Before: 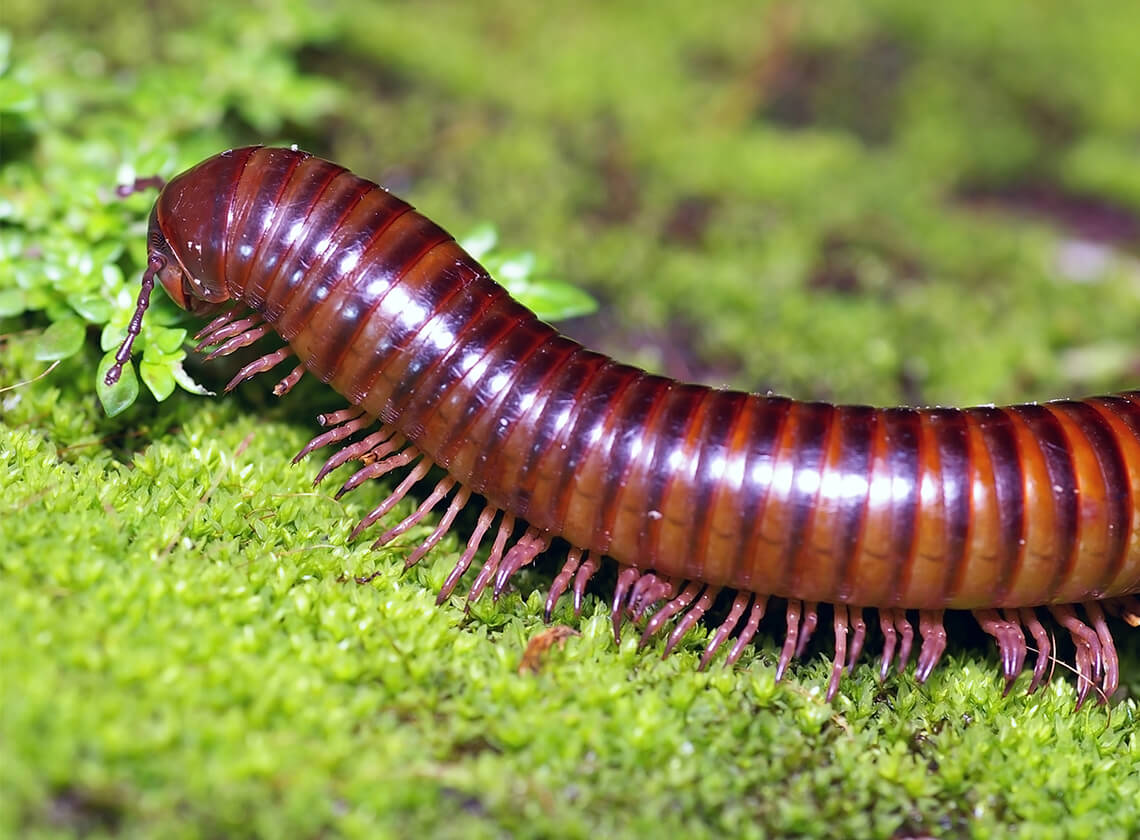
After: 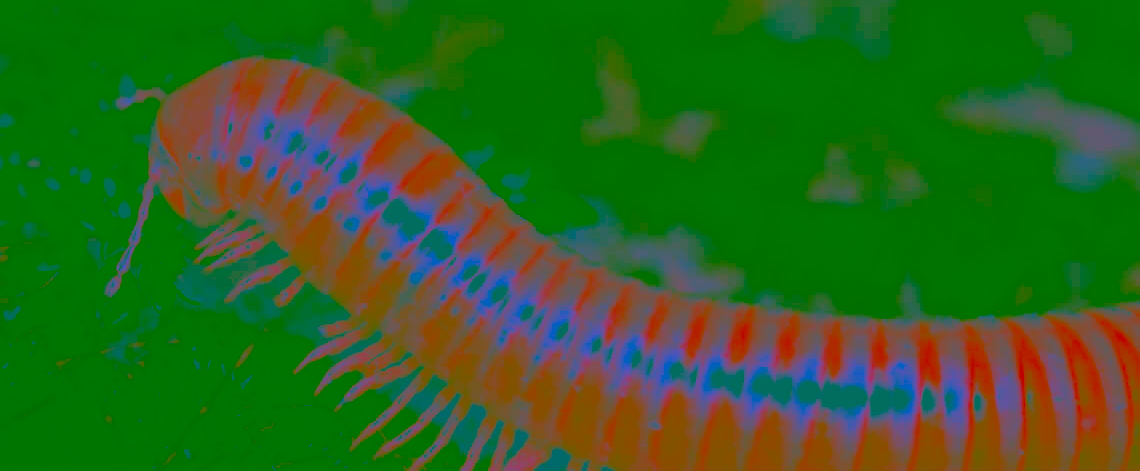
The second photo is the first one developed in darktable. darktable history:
crop and rotate: top 10.605%, bottom 33.274%
local contrast: detail 110%
color correction: highlights a* -15.58, highlights b* 40, shadows a* -40, shadows b* -26.18
contrast brightness saturation: contrast -0.99, brightness -0.17, saturation 0.75
